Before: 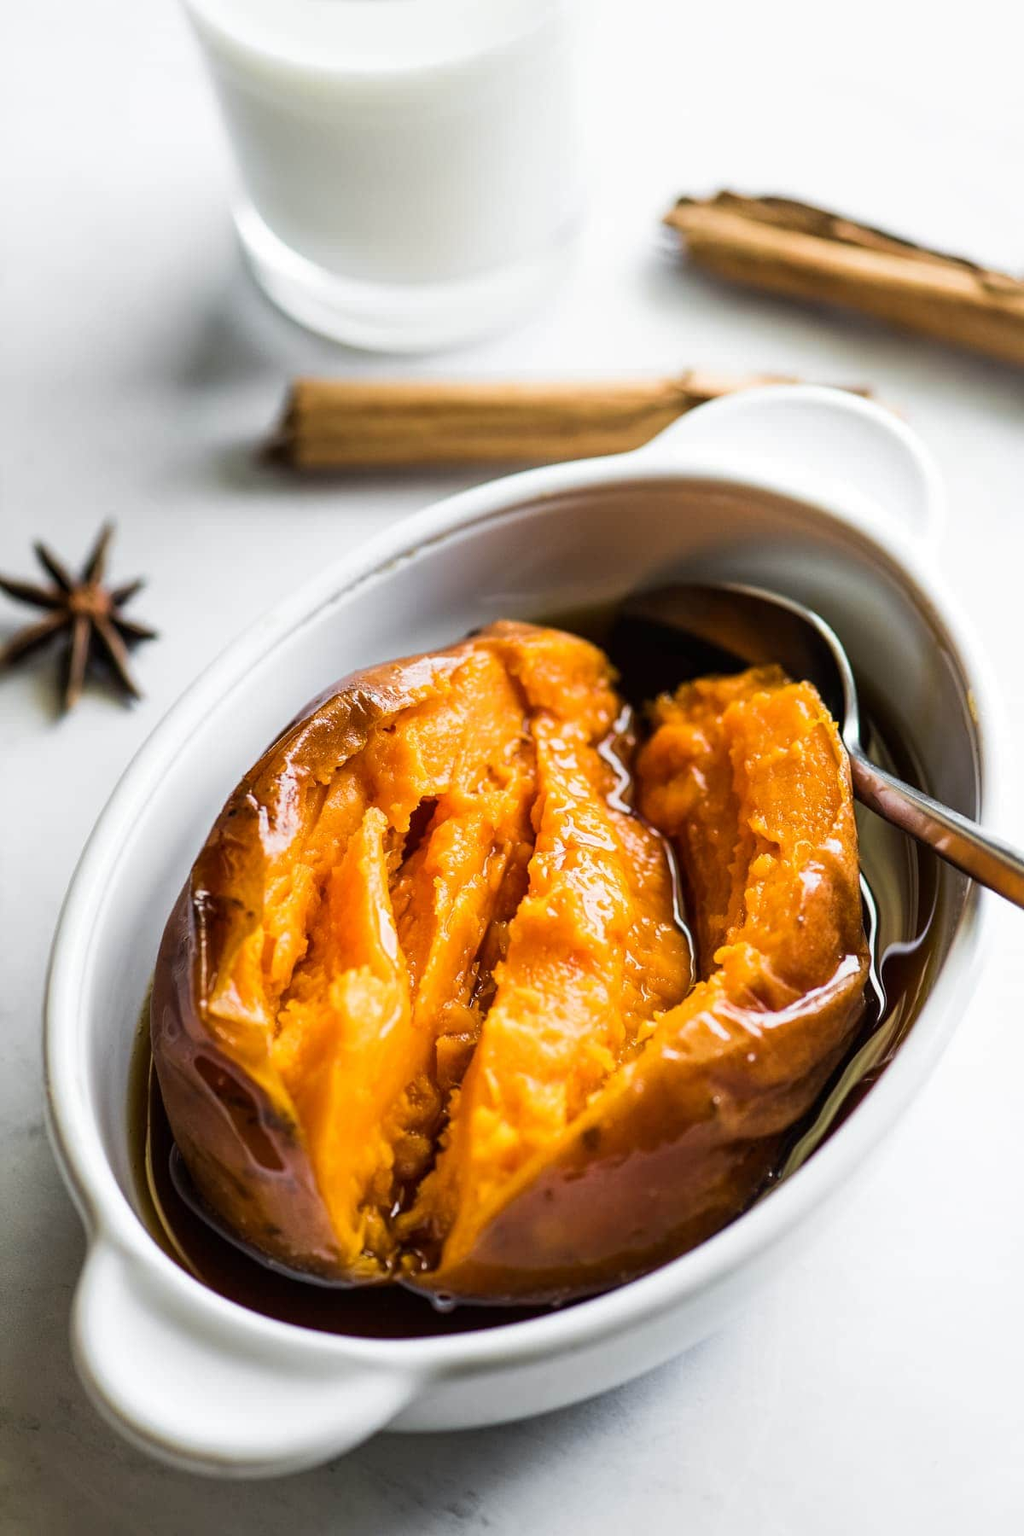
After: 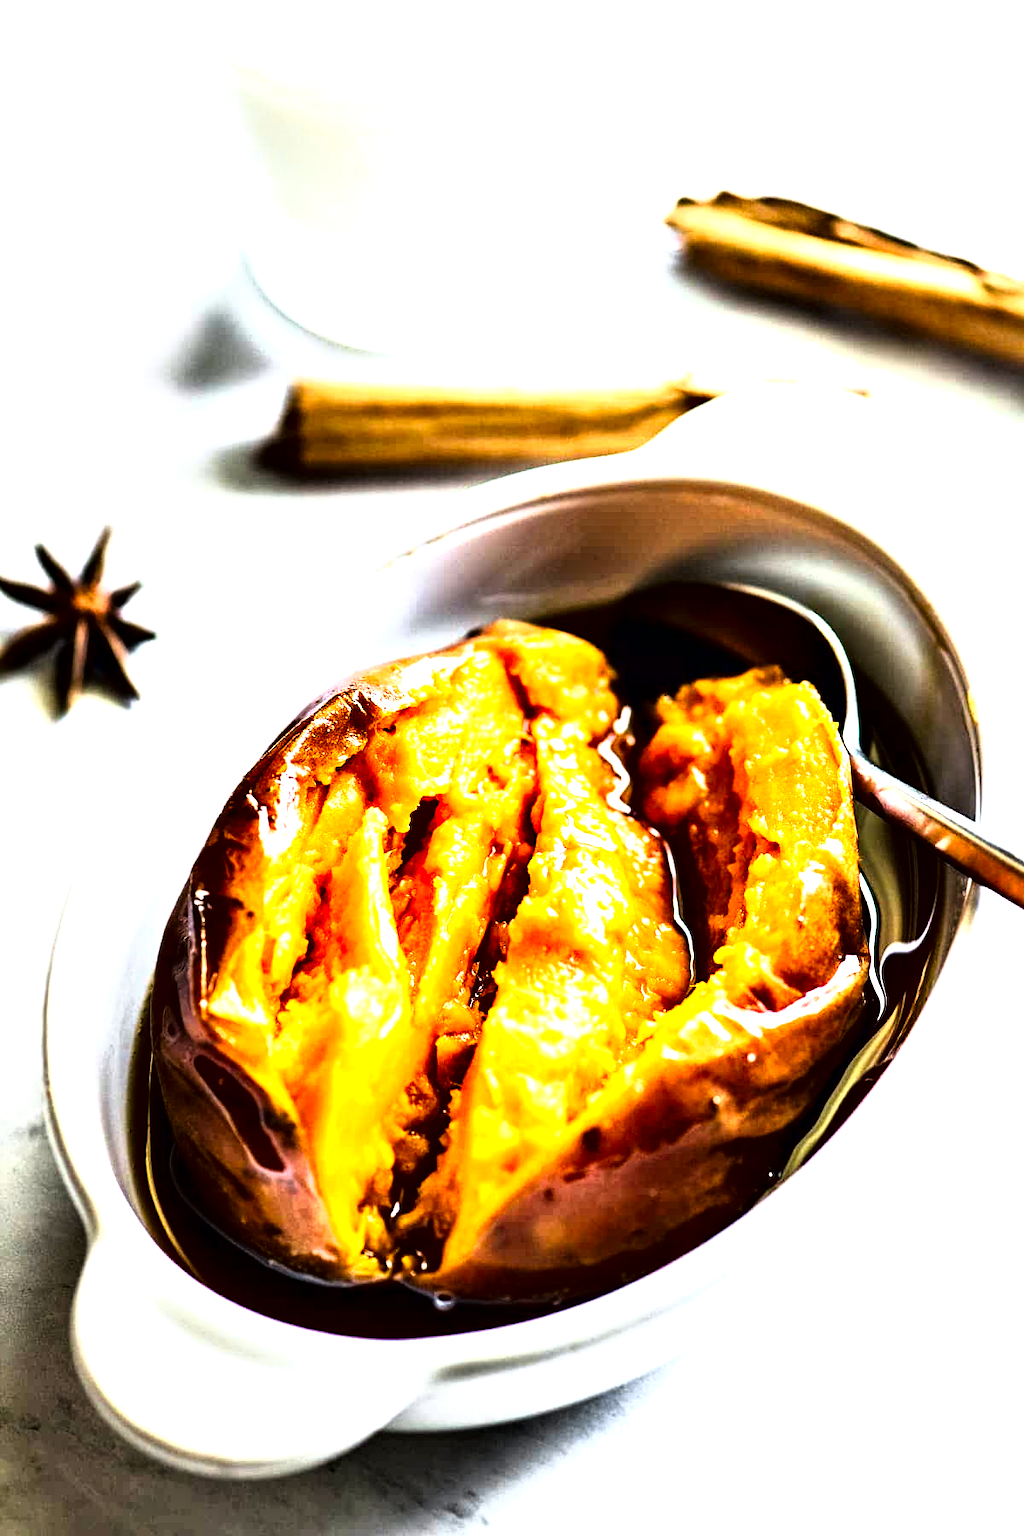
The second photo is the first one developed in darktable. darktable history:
tone curve: curves: ch0 [(0, 0) (0.003, 0.001) (0.011, 0.005) (0.025, 0.011) (0.044, 0.02) (0.069, 0.031) (0.1, 0.045) (0.136, 0.077) (0.177, 0.124) (0.224, 0.181) (0.277, 0.245) (0.335, 0.316) (0.399, 0.393) (0.468, 0.477) (0.543, 0.568) (0.623, 0.666) (0.709, 0.771) (0.801, 0.871) (0.898, 0.965) (1, 1)], color space Lab, linked channels, preserve colors none
exposure: black level correction 0, exposure 1.386 EV, compensate highlight preservation false
contrast brightness saturation: contrast 0.135, brightness -0.236, saturation 0.137
local contrast: mode bilateral grid, contrast 29, coarseness 26, midtone range 0.2
contrast equalizer: y [[0.6 ×6], [0.55 ×6], [0 ×6], [0 ×6], [0 ×6]], mix 0.786
